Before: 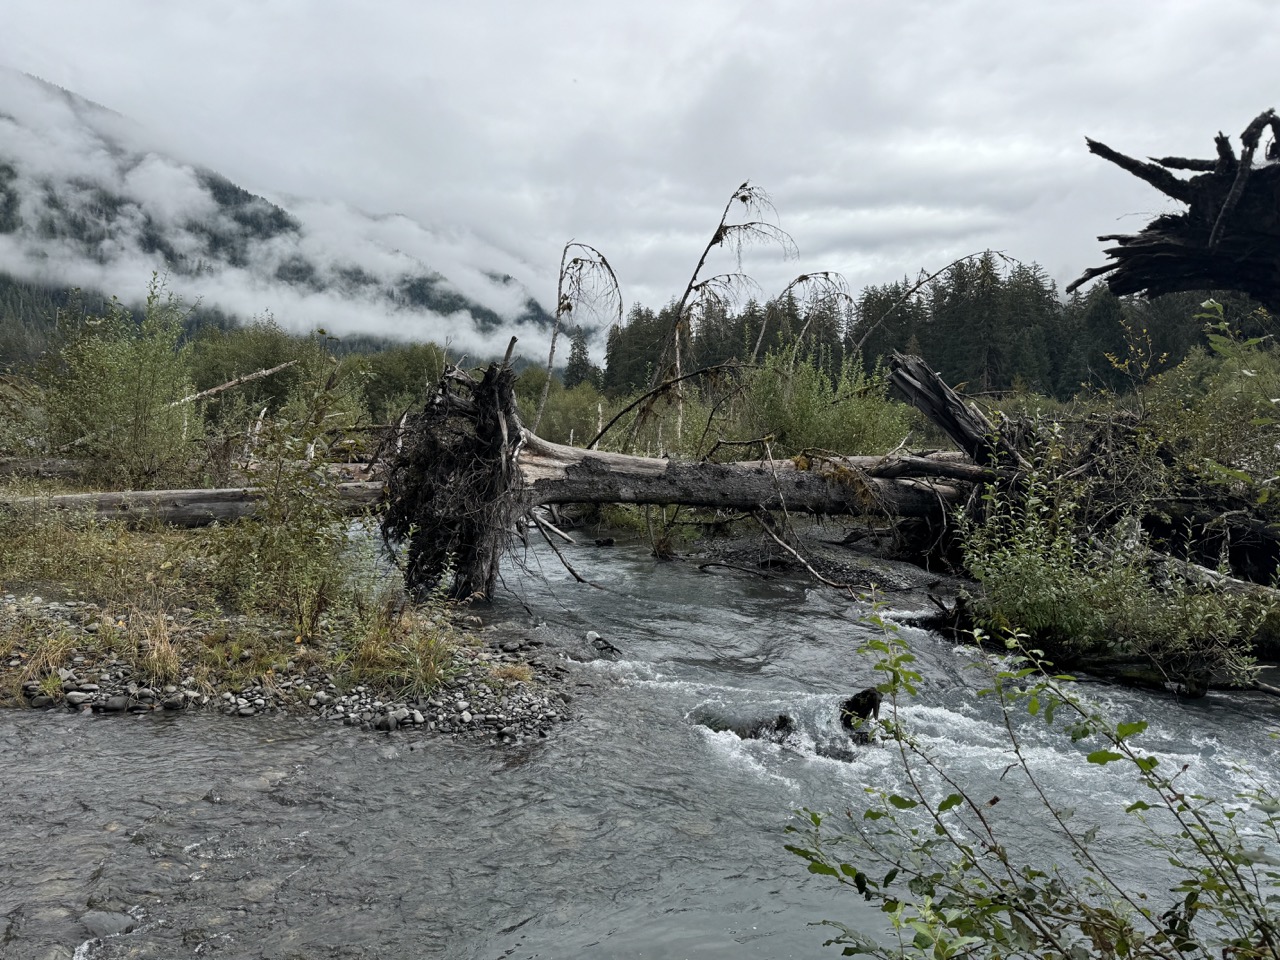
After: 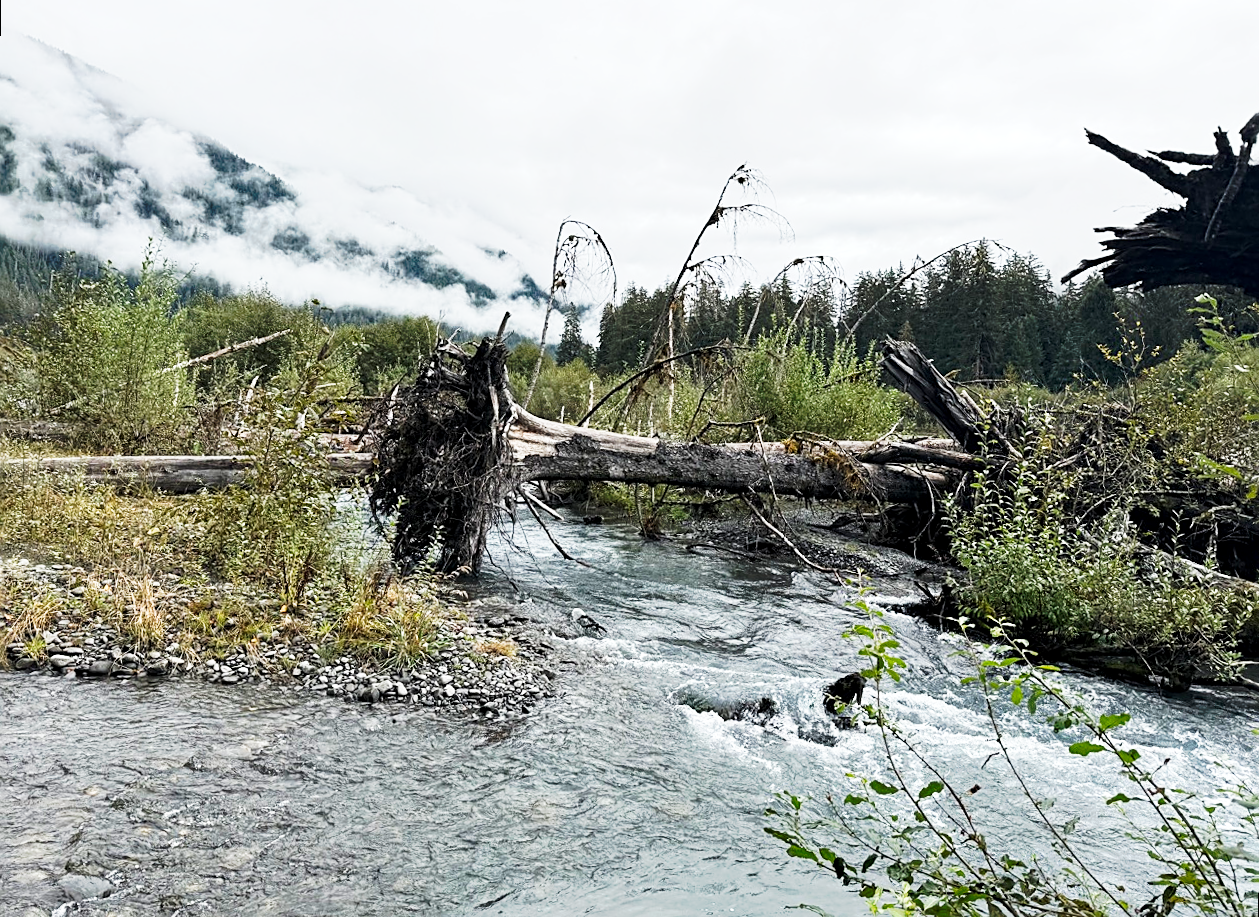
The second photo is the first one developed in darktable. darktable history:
tone curve: curves: ch0 [(0, 0) (0.003, 0.003) (0.011, 0.013) (0.025, 0.029) (0.044, 0.052) (0.069, 0.081) (0.1, 0.116) (0.136, 0.158) (0.177, 0.207) (0.224, 0.268) (0.277, 0.373) (0.335, 0.465) (0.399, 0.565) (0.468, 0.674) (0.543, 0.79) (0.623, 0.853) (0.709, 0.918) (0.801, 0.956) (0.898, 0.977) (1, 1)], preserve colors none
local contrast: highlights 100%, shadows 100%, detail 120%, midtone range 0.2
rotate and perspective: rotation 1.57°, crop left 0.018, crop right 0.982, crop top 0.039, crop bottom 0.961
sharpen: on, module defaults
